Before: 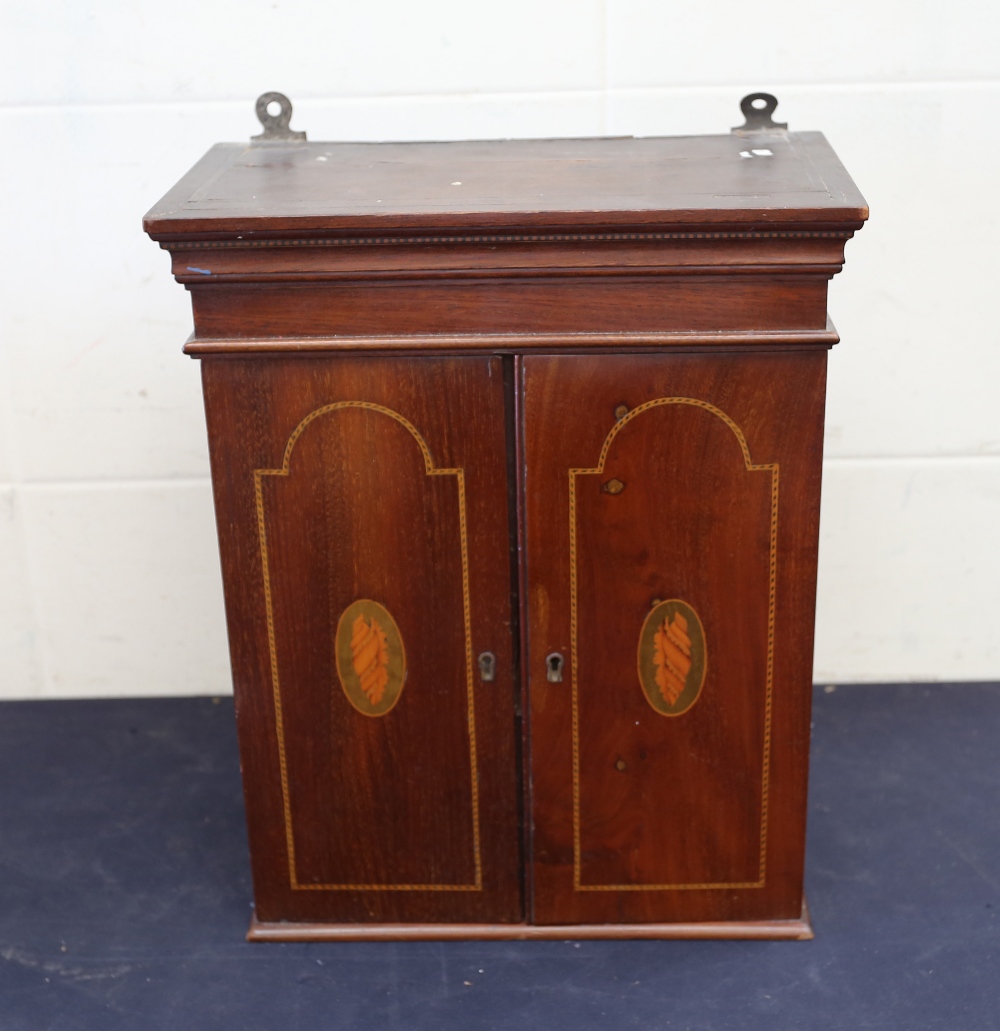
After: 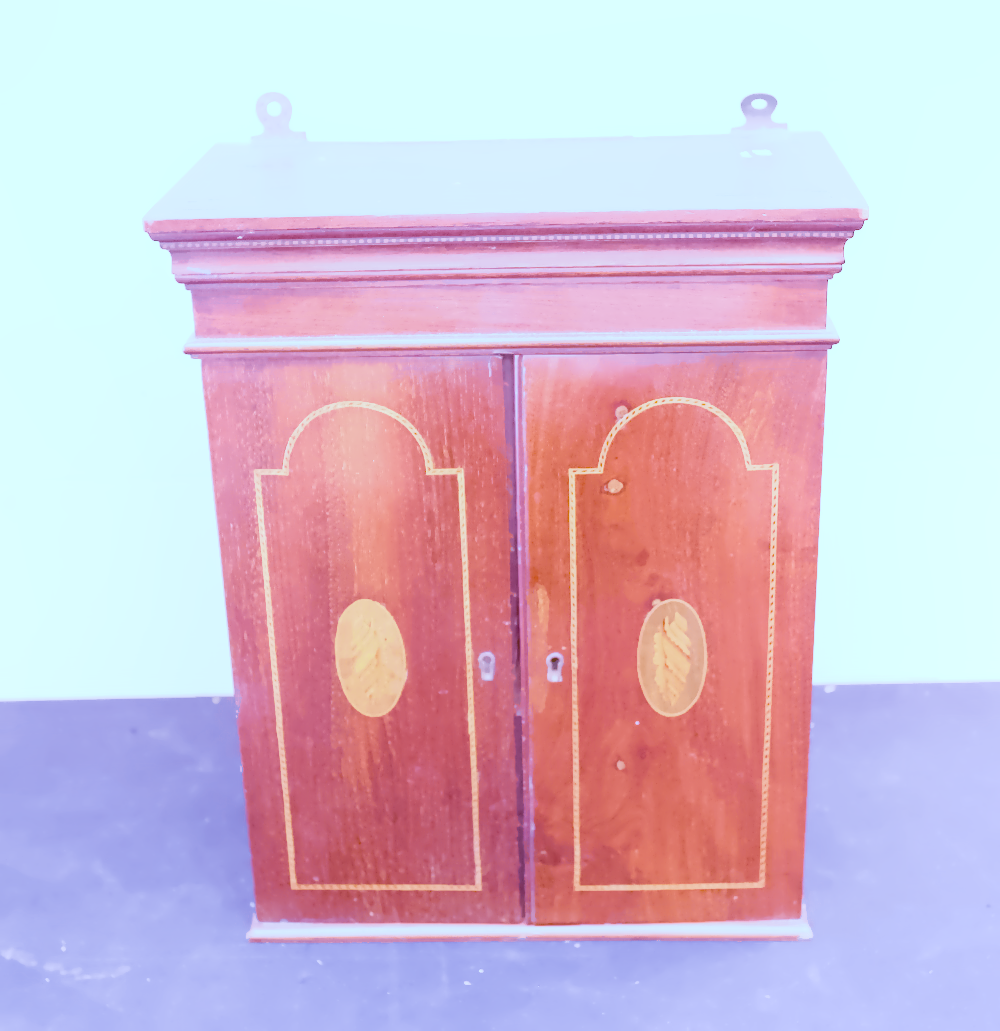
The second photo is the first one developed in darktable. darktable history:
local contrast: on, module defaults
color calibration: illuminant as shot in camera, x 0.358, y 0.373, temperature 4628.91 K
color balance: mode lift, gamma, gain (sRGB), lift [0.997, 0.979, 1.021, 1.011], gamma [1, 1.084, 0.916, 0.998], gain [1, 0.87, 1.13, 1.101], contrast 4.55%, contrast fulcrum 38.24%, output saturation 104.09%
color balance rgb: shadows lift › luminance -7.7%, shadows lift › chroma 2.13%, shadows lift › hue 200.79°, power › luminance -7.77%, power › chroma 2.27%, power › hue 220.69°, highlights gain › luminance 15.15%, highlights gain › chroma 4%, highlights gain › hue 209.35°, global offset › luminance -0.21%, global offset › chroma 0.27%, perceptual saturation grading › global saturation 24.42%, perceptual saturation grading › highlights -24.42%, perceptual saturation grading › mid-tones 24.42%, perceptual saturation grading › shadows 40%, perceptual brilliance grading › global brilliance -5%, perceptual brilliance grading › highlights 24.42%, perceptual brilliance grading › mid-tones 7%, perceptual brilliance grading › shadows -5%
denoise (profiled): preserve shadows 1.52, scattering 0.002, a [-1, 0, 0], compensate highlight preservation false
exposure: black level correction 0, exposure 0.7 EV, compensate exposure bias true, compensate highlight preservation false
filmic rgb: black relative exposure -7.15 EV, white relative exposure 5.36 EV, hardness 3.02
haze removal: compatibility mode true, adaptive false
highlight reconstruction: method reconstruct in LCh
hot pixels: on, module defaults
lens correction: scale 1, crop 1, focal 16, aperture 5.6, distance 1000, camera "Canon EOS RP", lens "Canon RF 16mm F2.8 STM"
shadows and highlights: shadows 0, highlights 40
white balance: red 2.229, blue 1.46
tone equalizer: -8 EV 0.25 EV, -7 EV 0.417 EV, -6 EV 0.417 EV, -5 EV 0.25 EV, -3 EV -0.25 EV, -2 EV -0.417 EV, -1 EV -0.417 EV, +0 EV -0.25 EV, edges refinement/feathering 500, mask exposure compensation -1.57 EV, preserve details guided filter
velvia: on, module defaults
